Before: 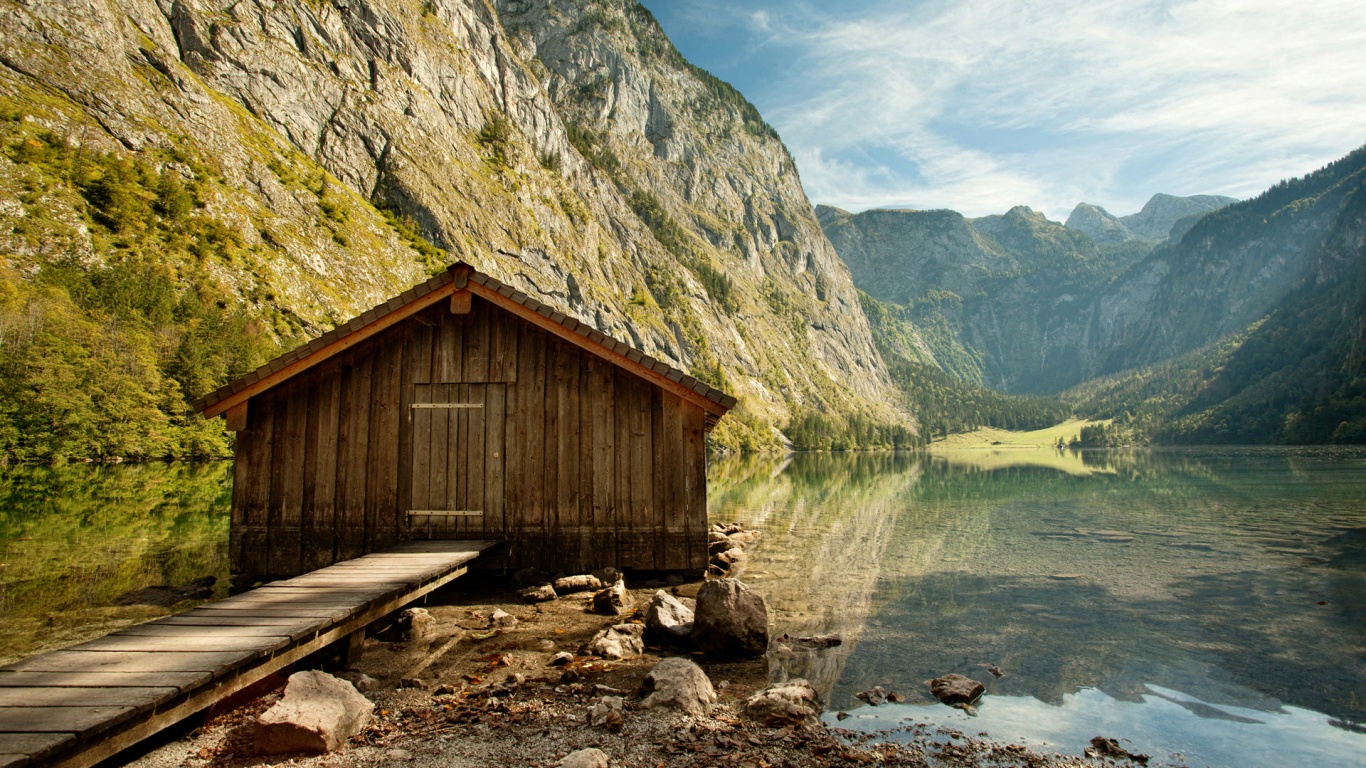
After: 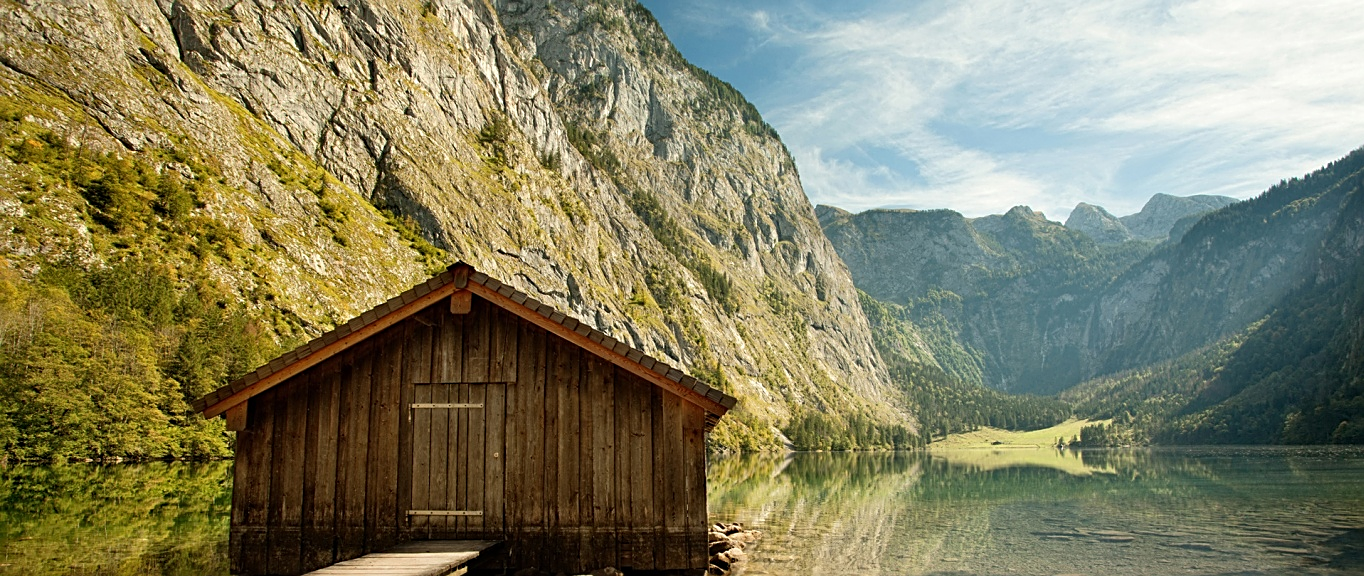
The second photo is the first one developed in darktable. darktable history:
sharpen: on, module defaults
crop: bottom 24.967%
